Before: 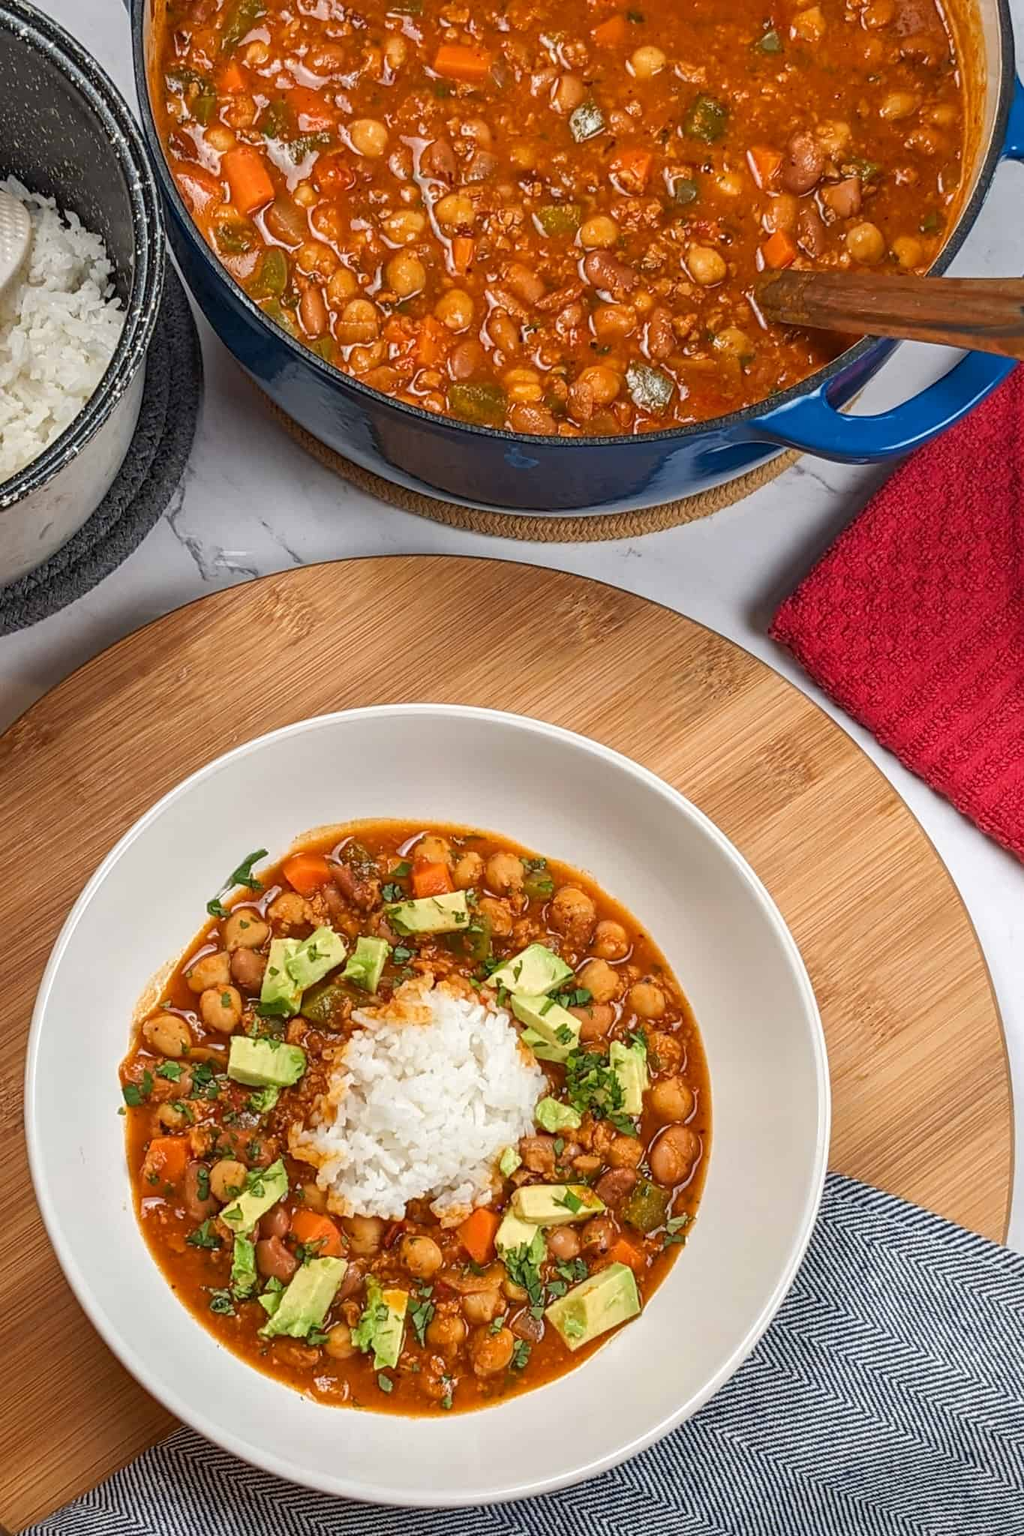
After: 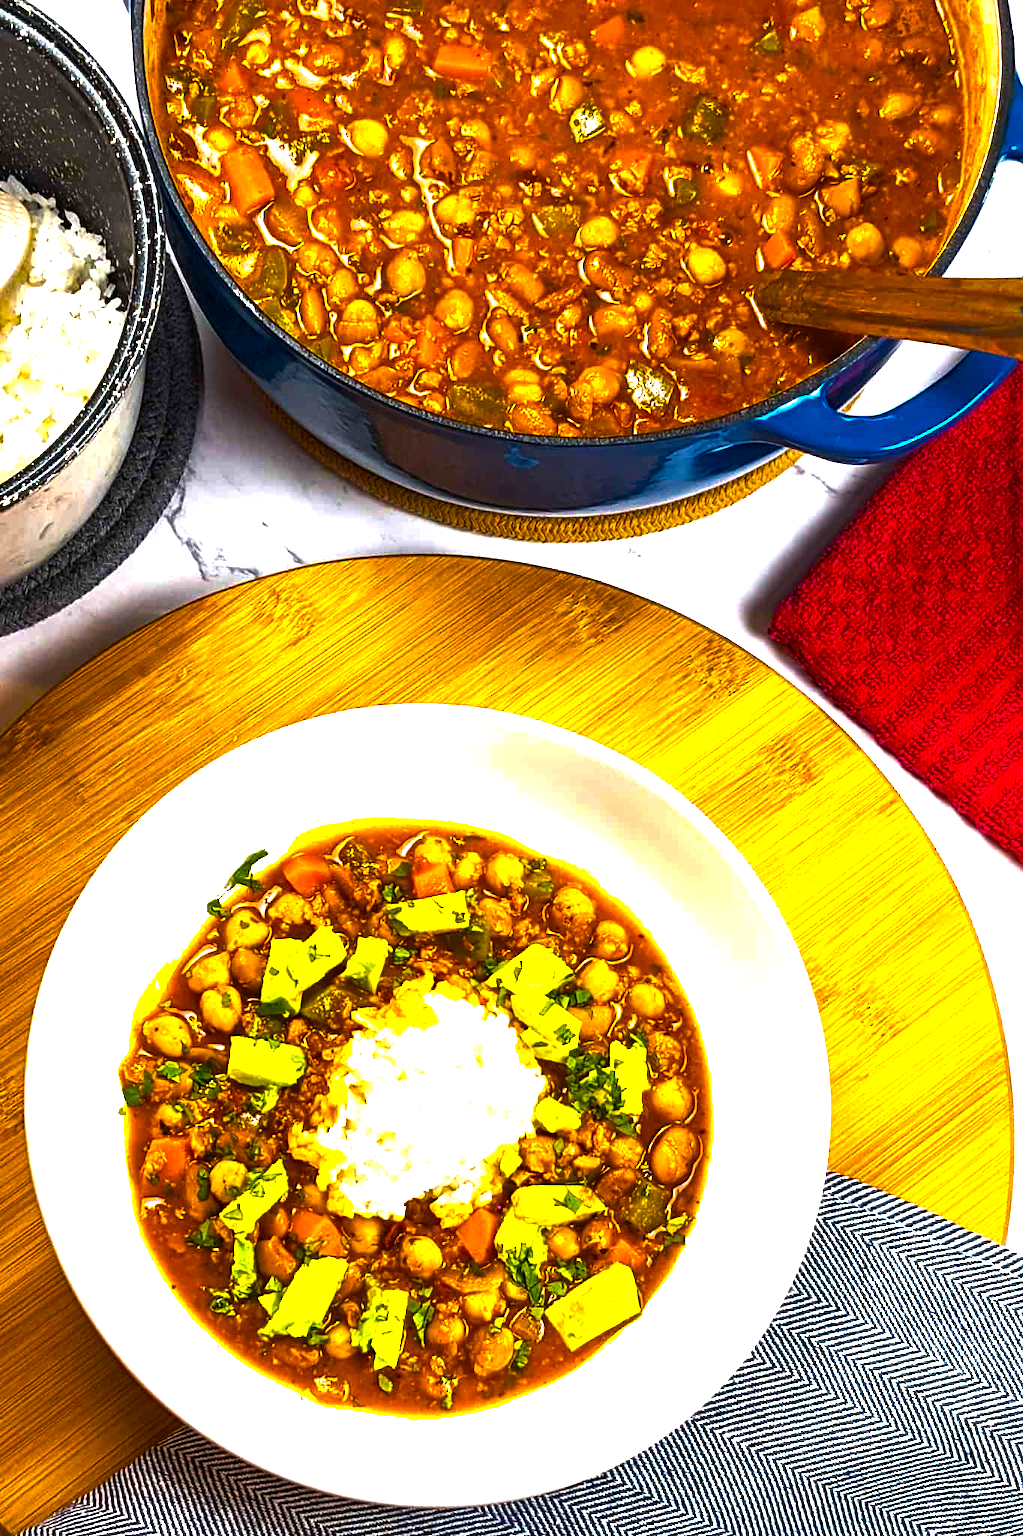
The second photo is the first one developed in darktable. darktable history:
sharpen: radius 2.883, amount 0.868, threshold 47.523
color balance rgb: linear chroma grading › shadows -30%, linear chroma grading › global chroma 35%, perceptual saturation grading › global saturation 75%, perceptual saturation grading › shadows -30%, perceptual brilliance grading › highlights 75%, perceptual brilliance grading › shadows -30%, global vibrance 35%
